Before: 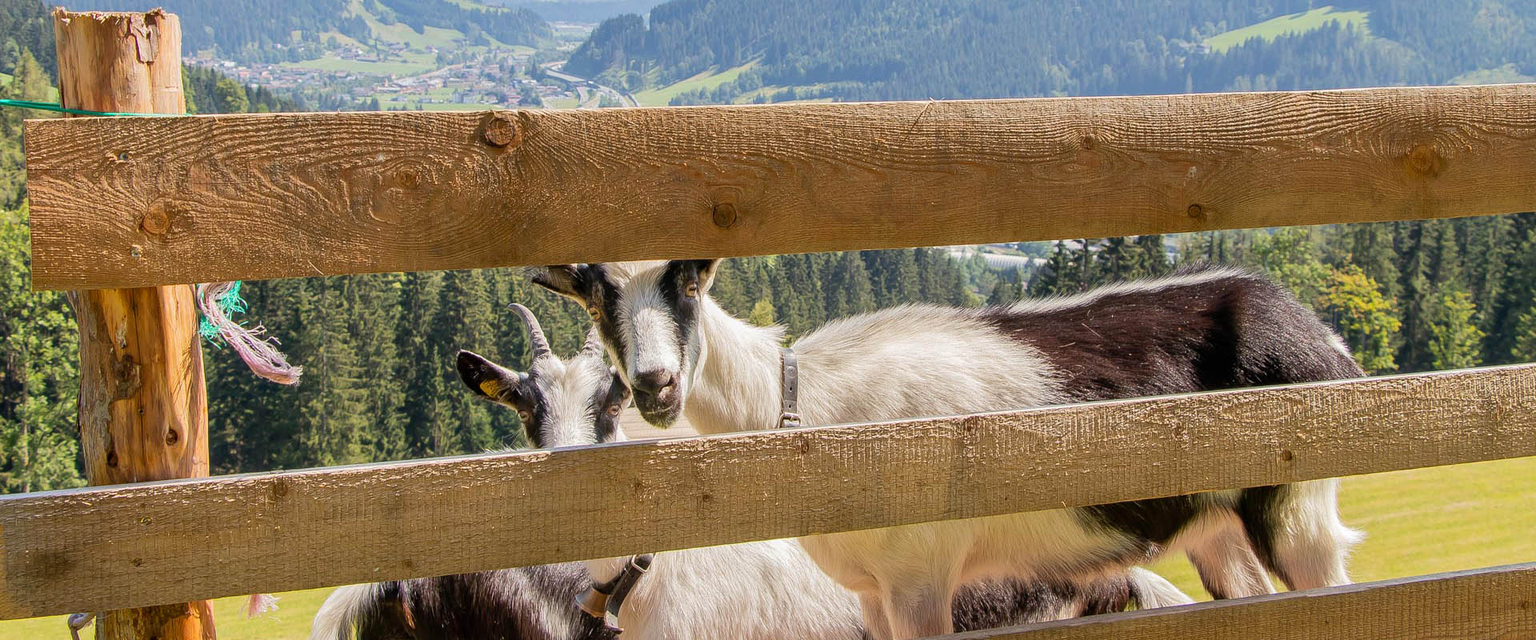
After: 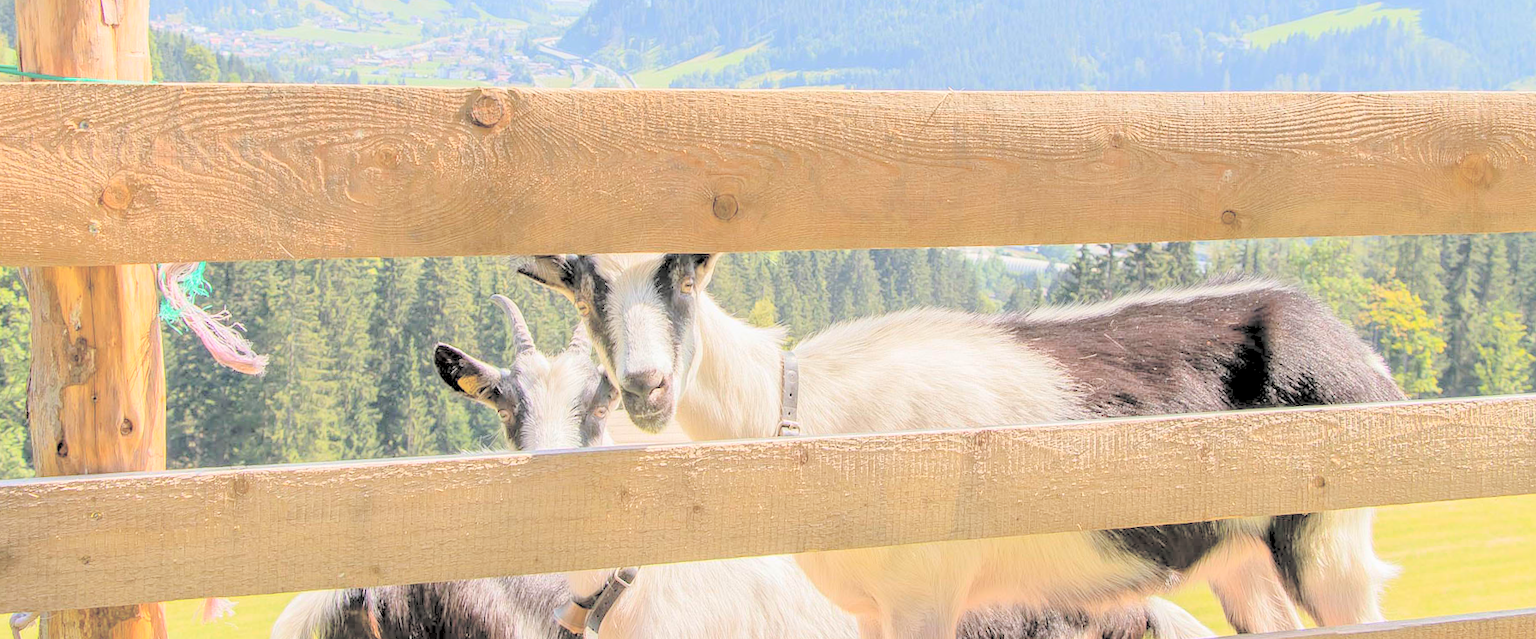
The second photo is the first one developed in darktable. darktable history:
crop and rotate: angle -1.69°
exposure: black level correction 0.002, exposure -0.1 EV, compensate highlight preservation false
contrast brightness saturation: brightness 1
